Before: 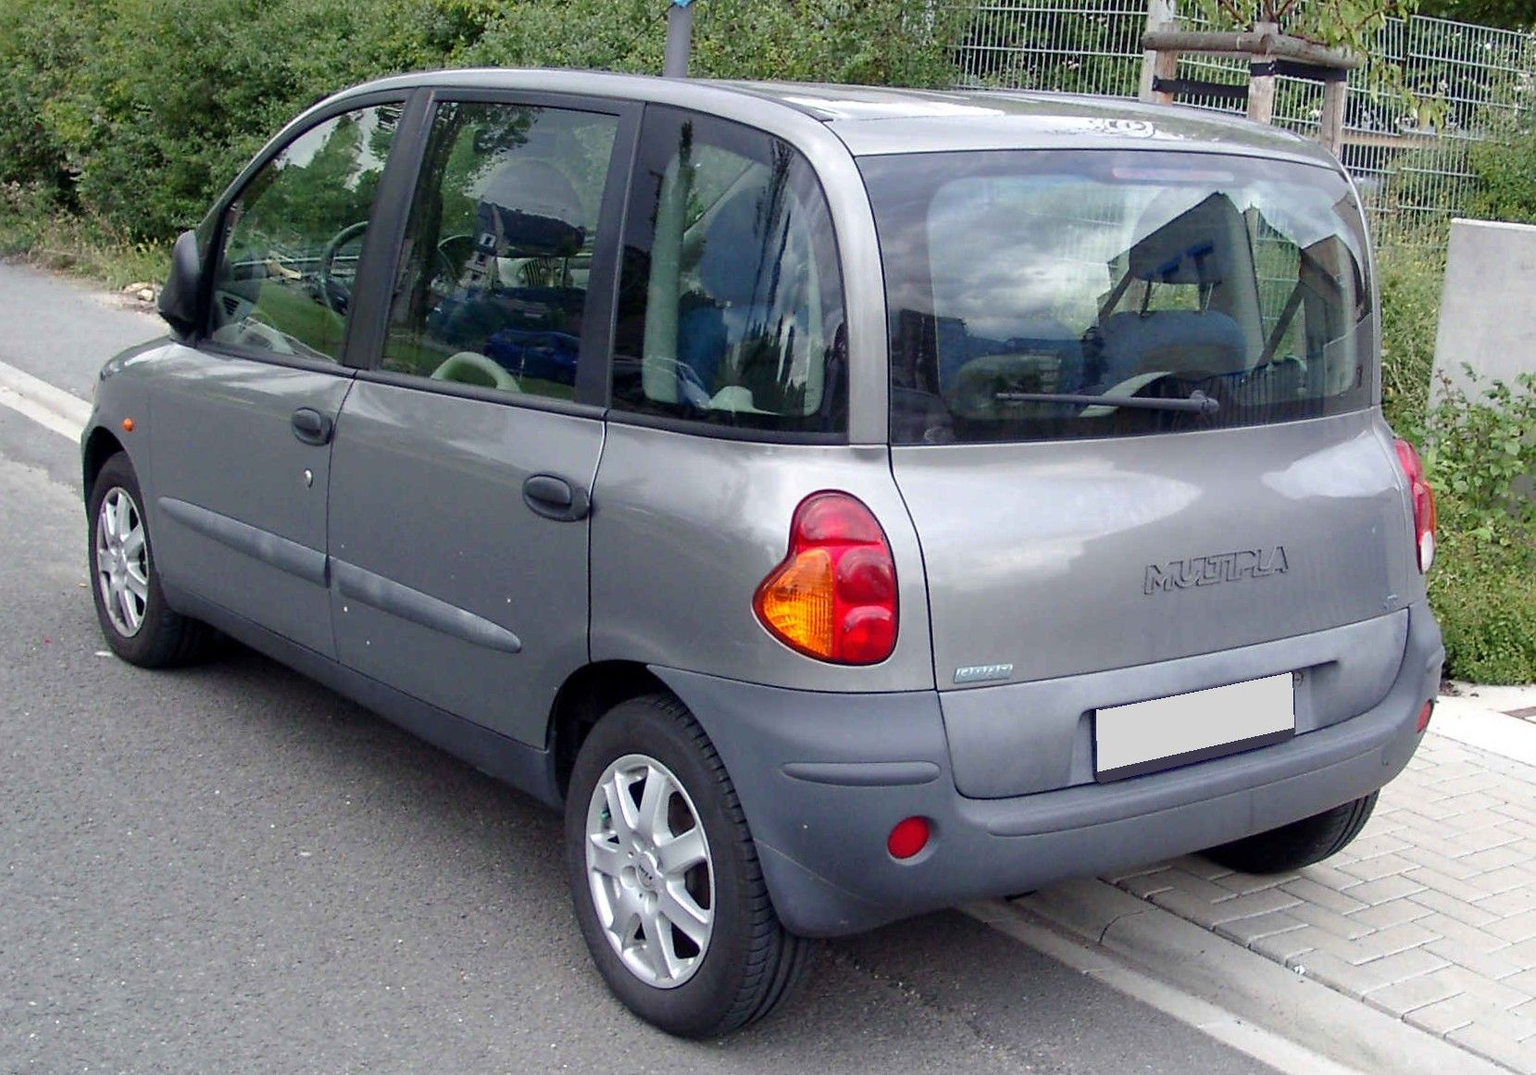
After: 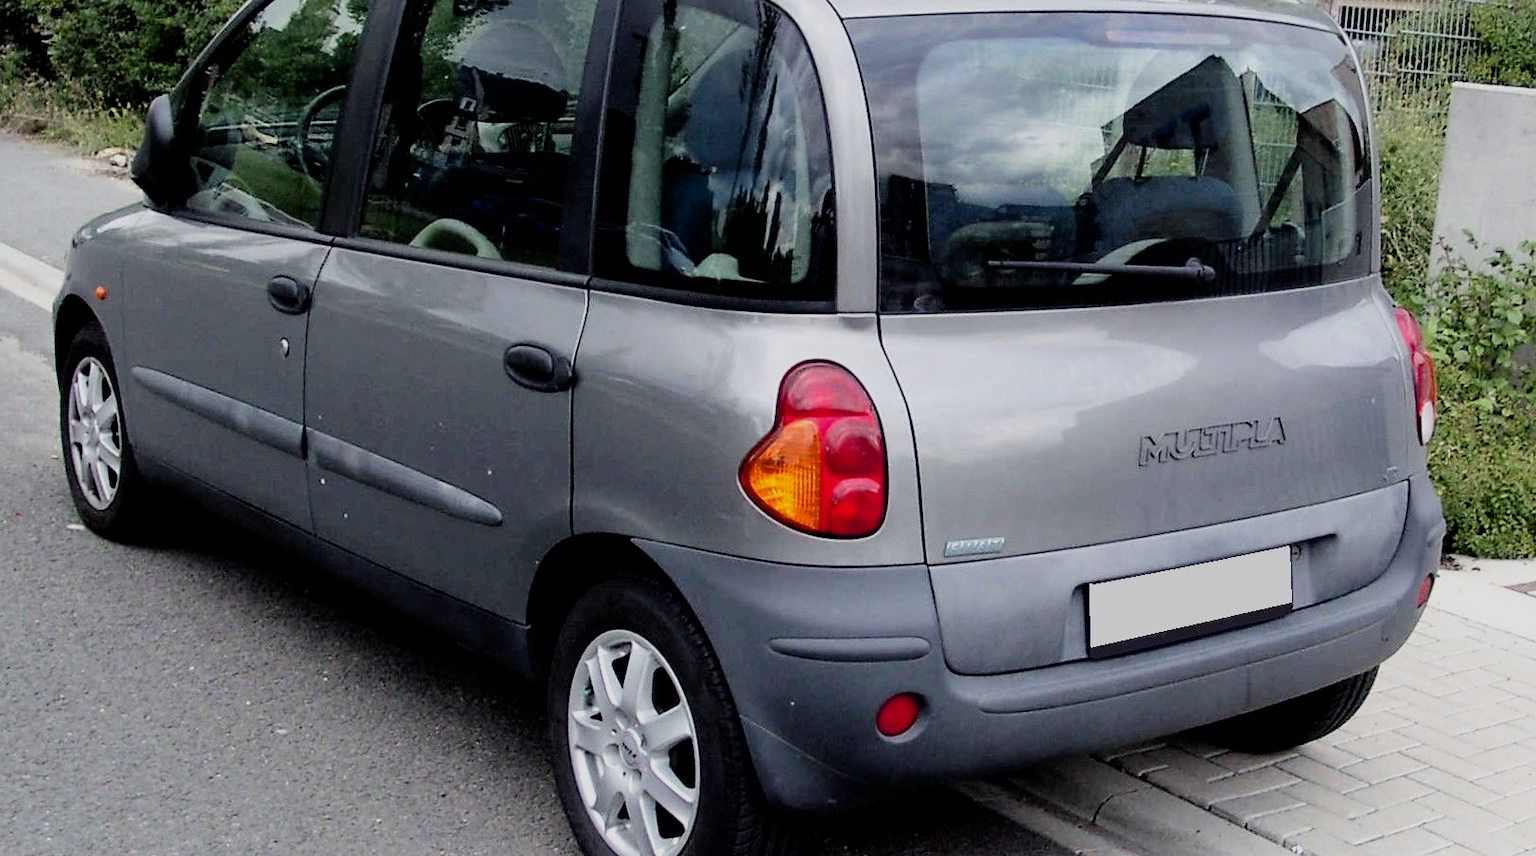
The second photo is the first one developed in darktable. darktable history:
exposure: black level correction 0.009, exposure -0.158 EV, compensate exposure bias true, compensate highlight preservation false
crop and rotate: left 1.935%, top 12.856%, right 0.165%, bottom 9.085%
filmic rgb: black relative exposure -5.13 EV, white relative exposure 3.96 EV, threshold 2.96 EV, hardness 2.9, contrast 1.298, highlights saturation mix -30.37%, enable highlight reconstruction true
